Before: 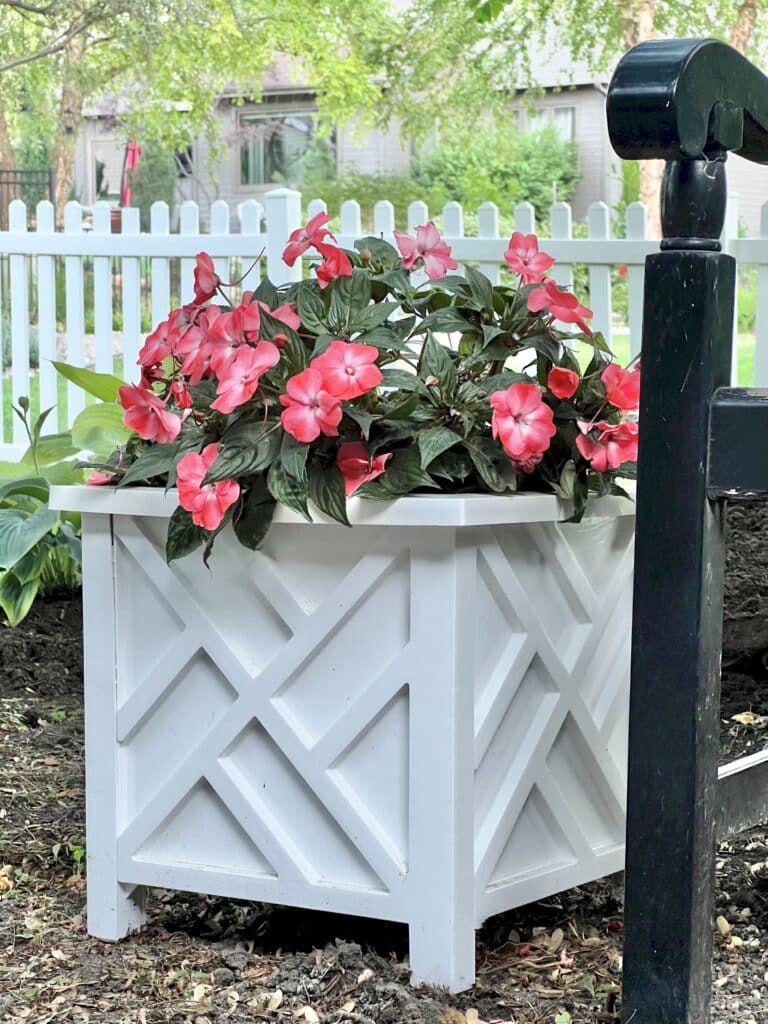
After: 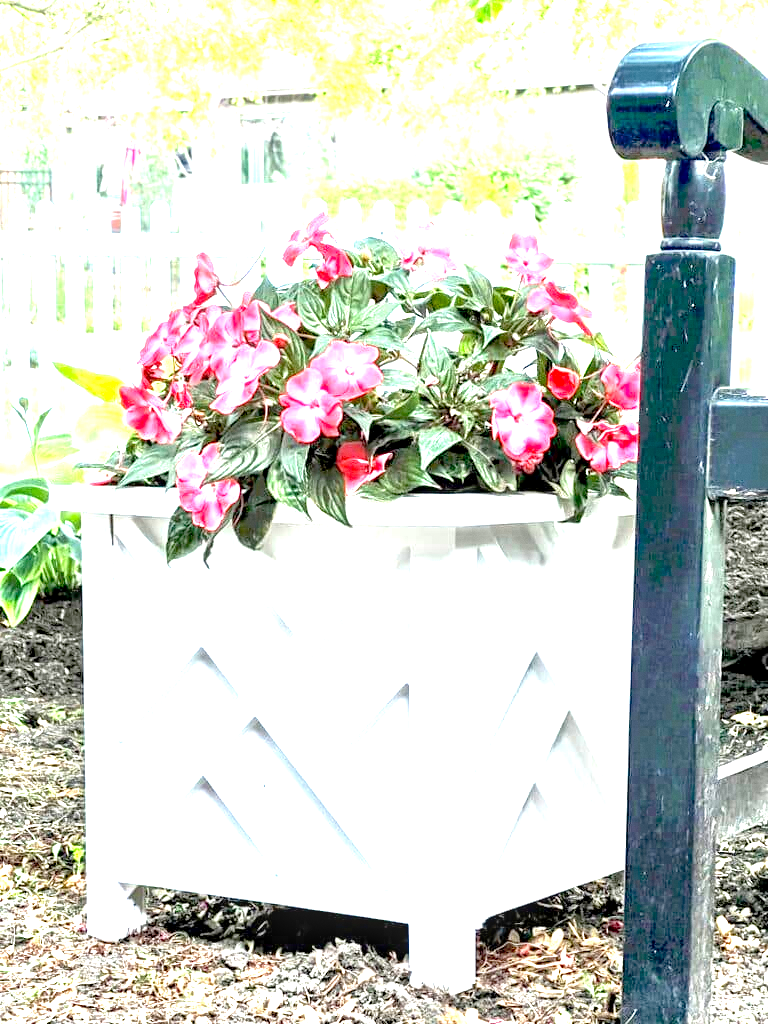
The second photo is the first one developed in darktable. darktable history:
grain: coarseness 0.09 ISO, strength 10%
local contrast: on, module defaults
exposure: black level correction 0.005, exposure 2.084 EV, compensate highlight preservation false
